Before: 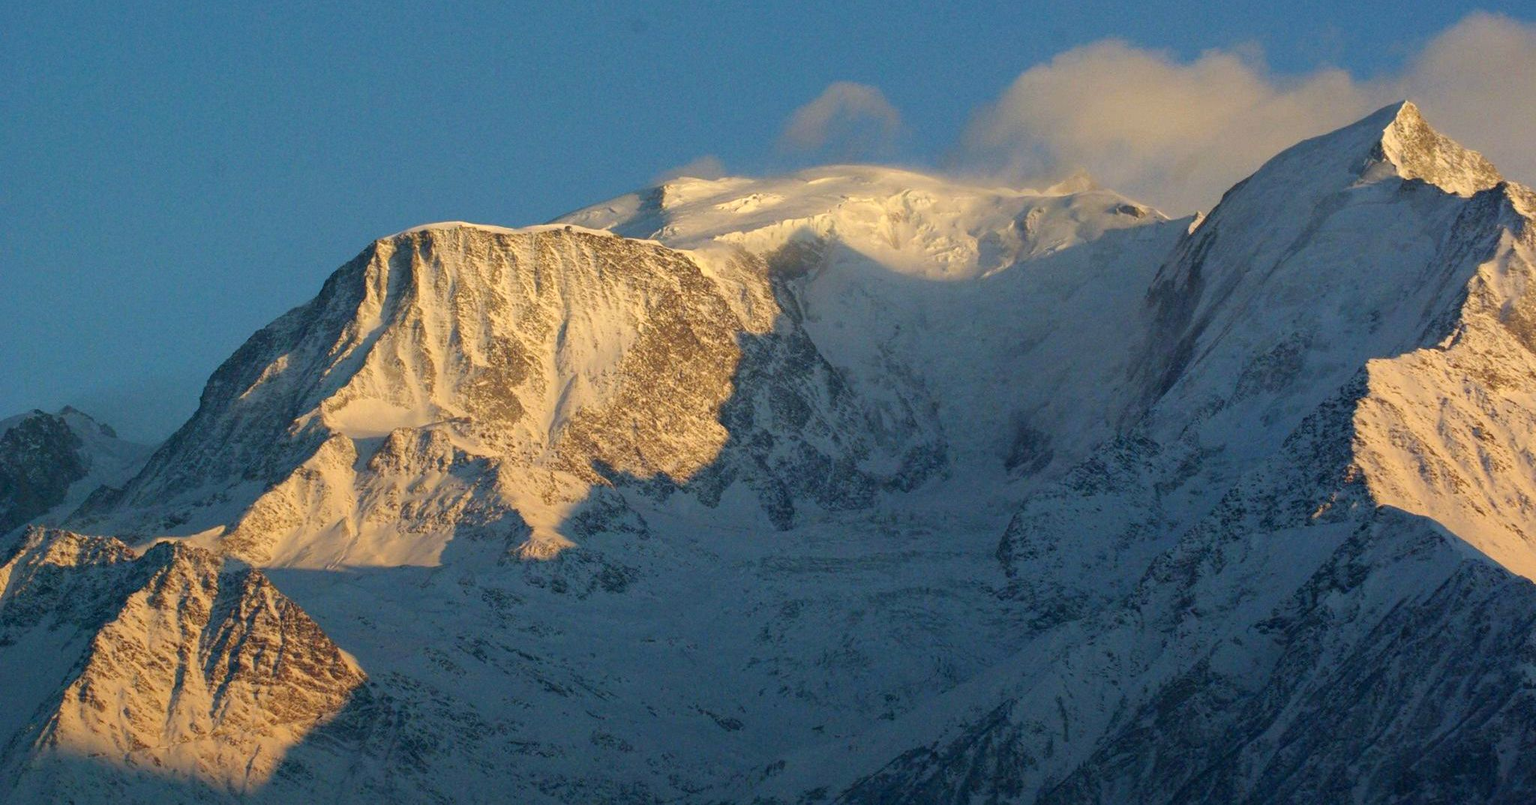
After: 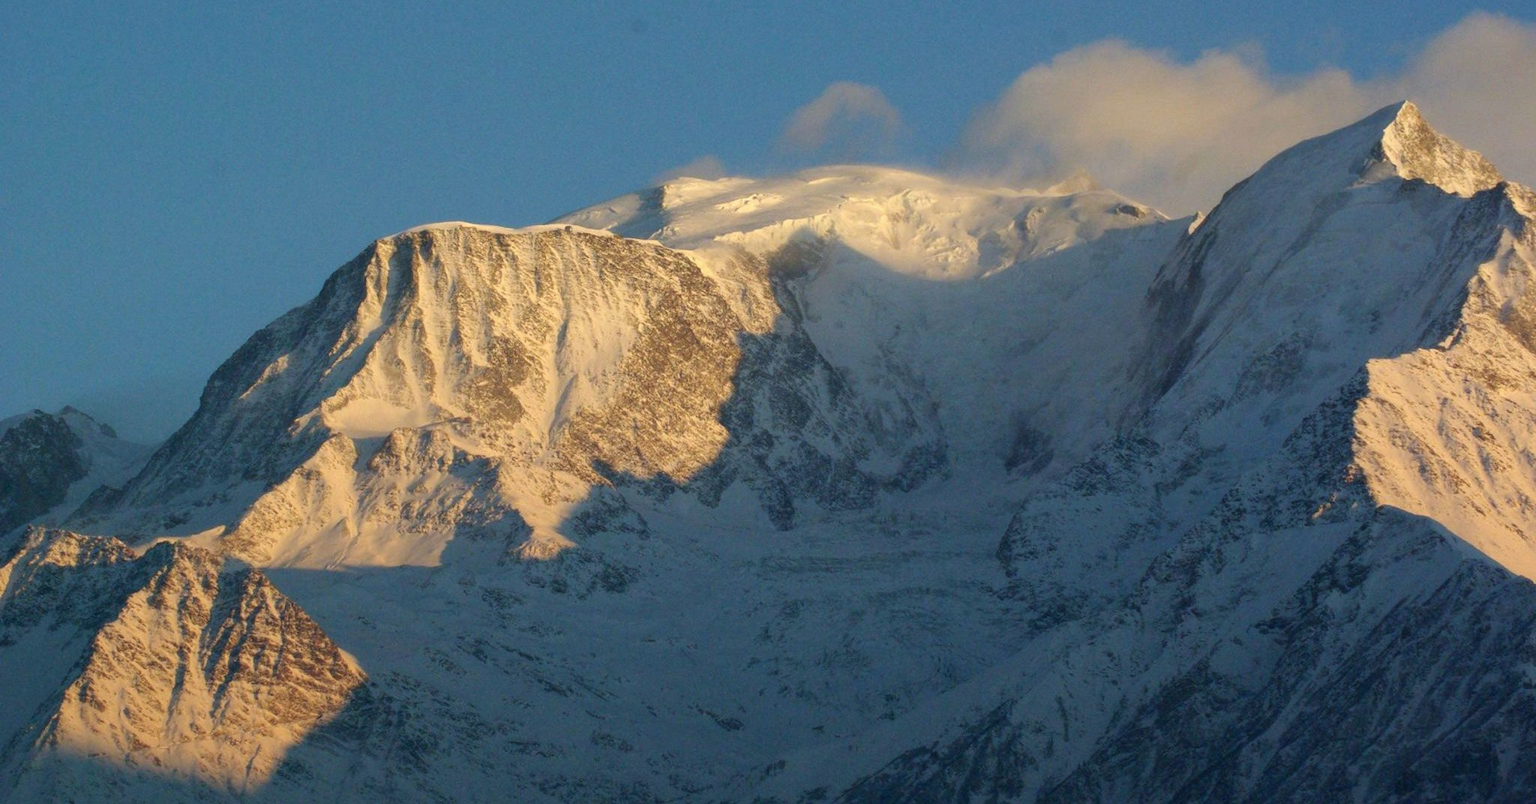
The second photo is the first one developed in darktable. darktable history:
soften: size 10%, saturation 50%, brightness 0.2 EV, mix 10%
